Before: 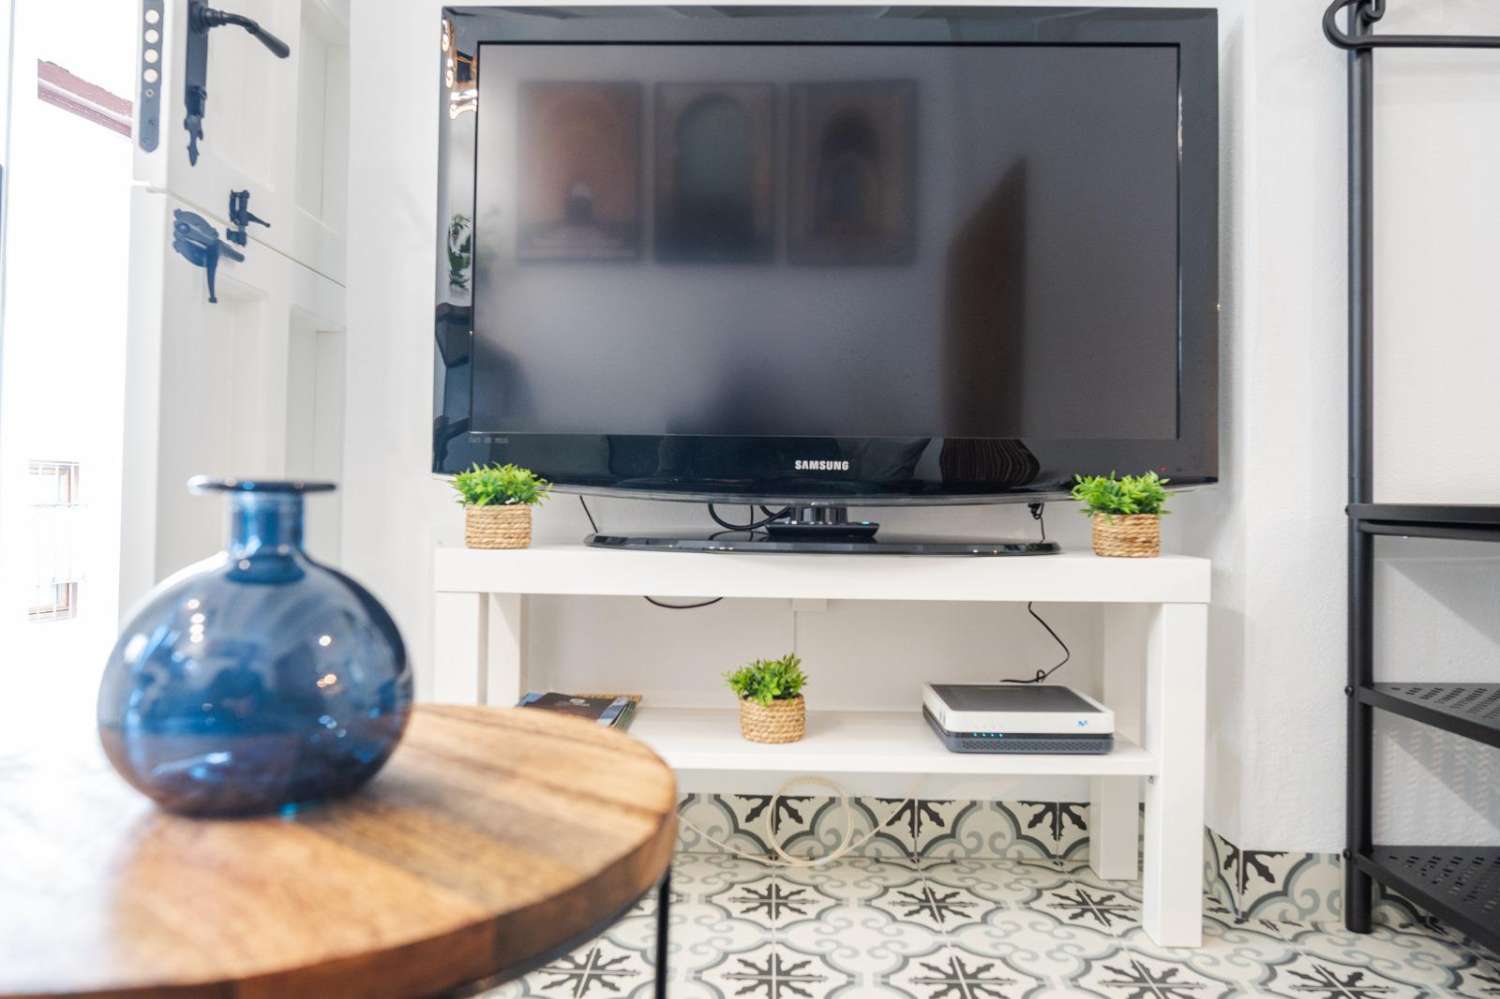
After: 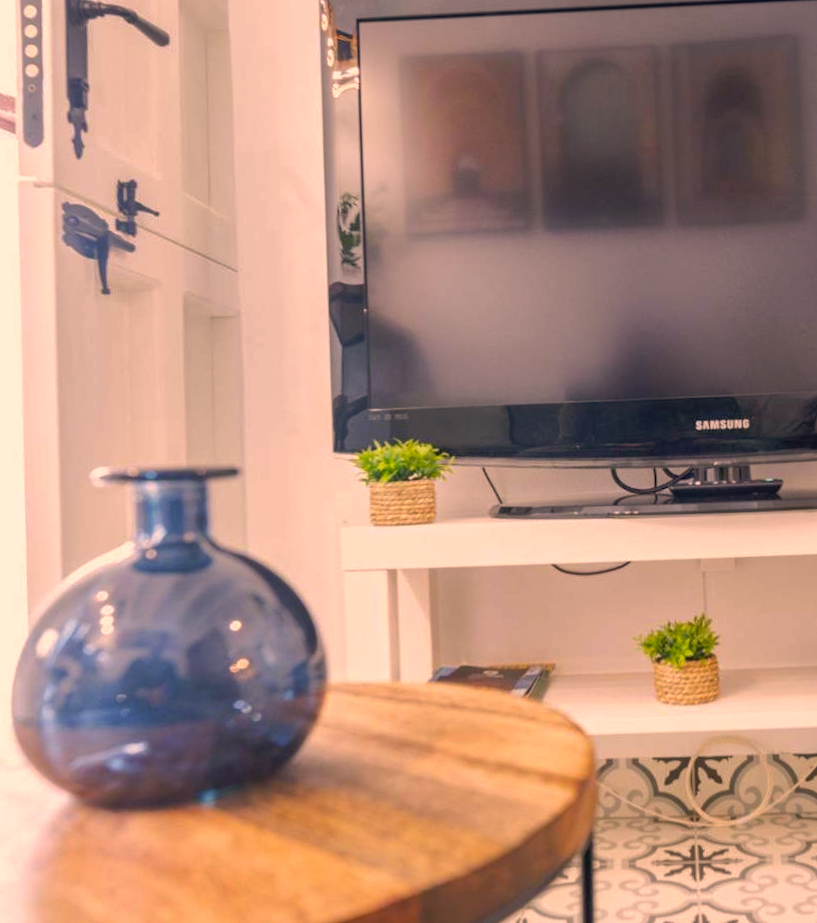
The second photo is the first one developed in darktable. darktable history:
color correction: highlights a* 21.88, highlights b* 22.25
crop: left 5.114%, right 38.589%
shadows and highlights: on, module defaults
rotate and perspective: rotation -3°, crop left 0.031, crop right 0.968, crop top 0.07, crop bottom 0.93
